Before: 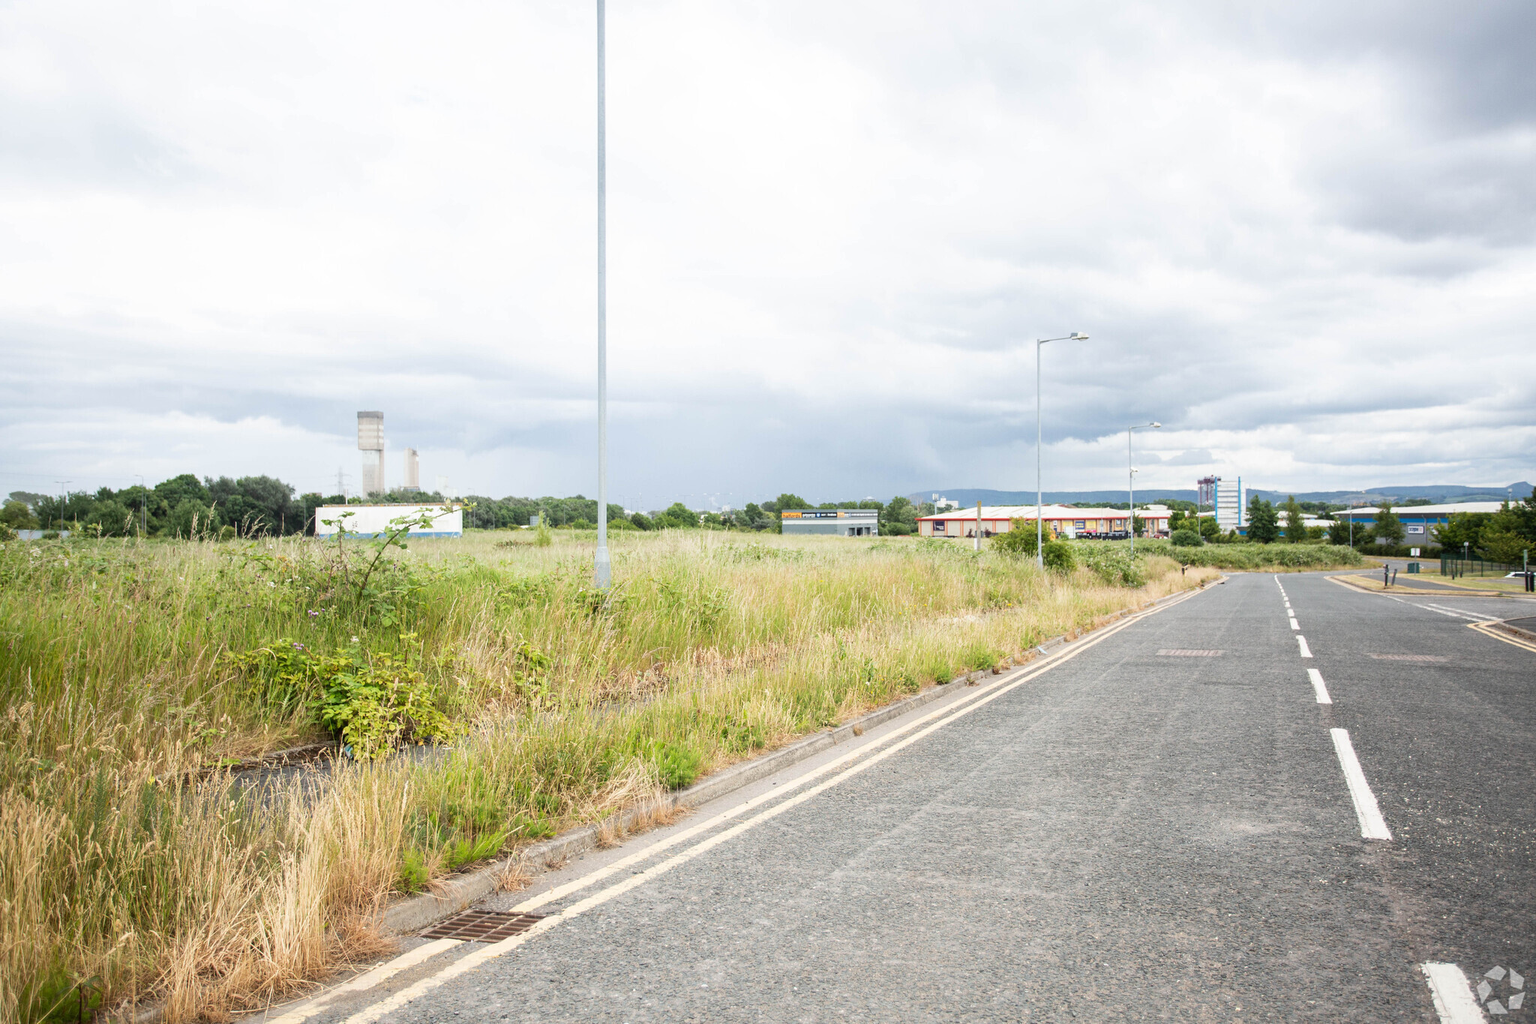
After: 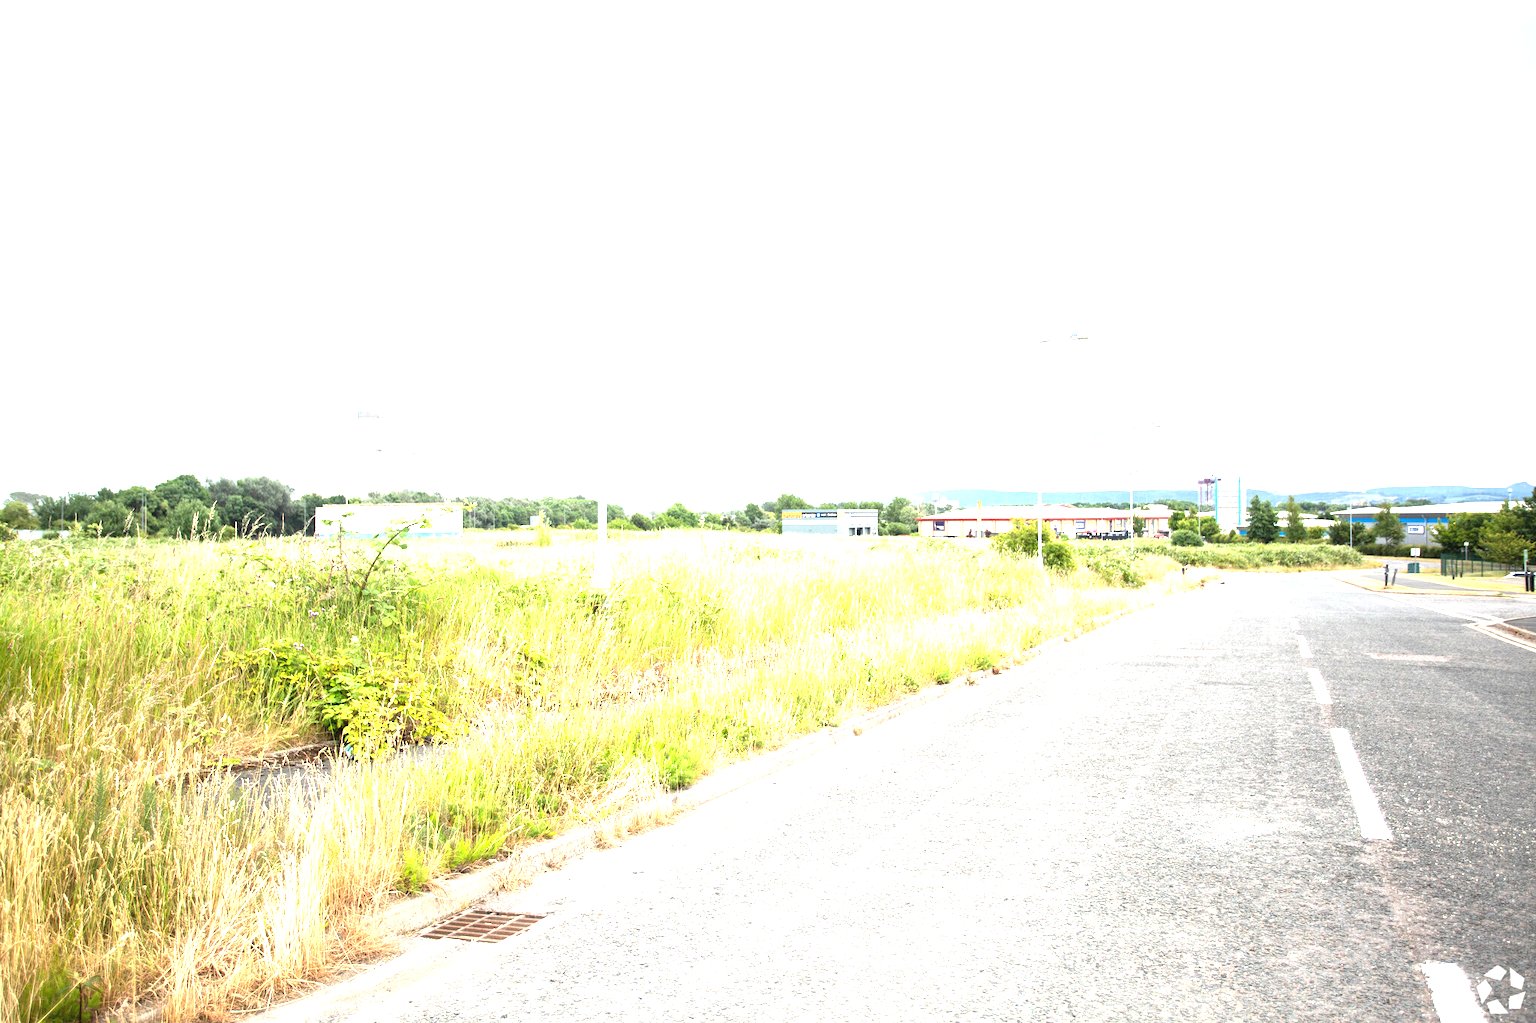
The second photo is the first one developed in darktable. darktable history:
exposure: black level correction 0, exposure 1.457 EV, compensate highlight preservation false
local contrast: mode bilateral grid, contrast 99, coarseness 100, detail 95%, midtone range 0.2
